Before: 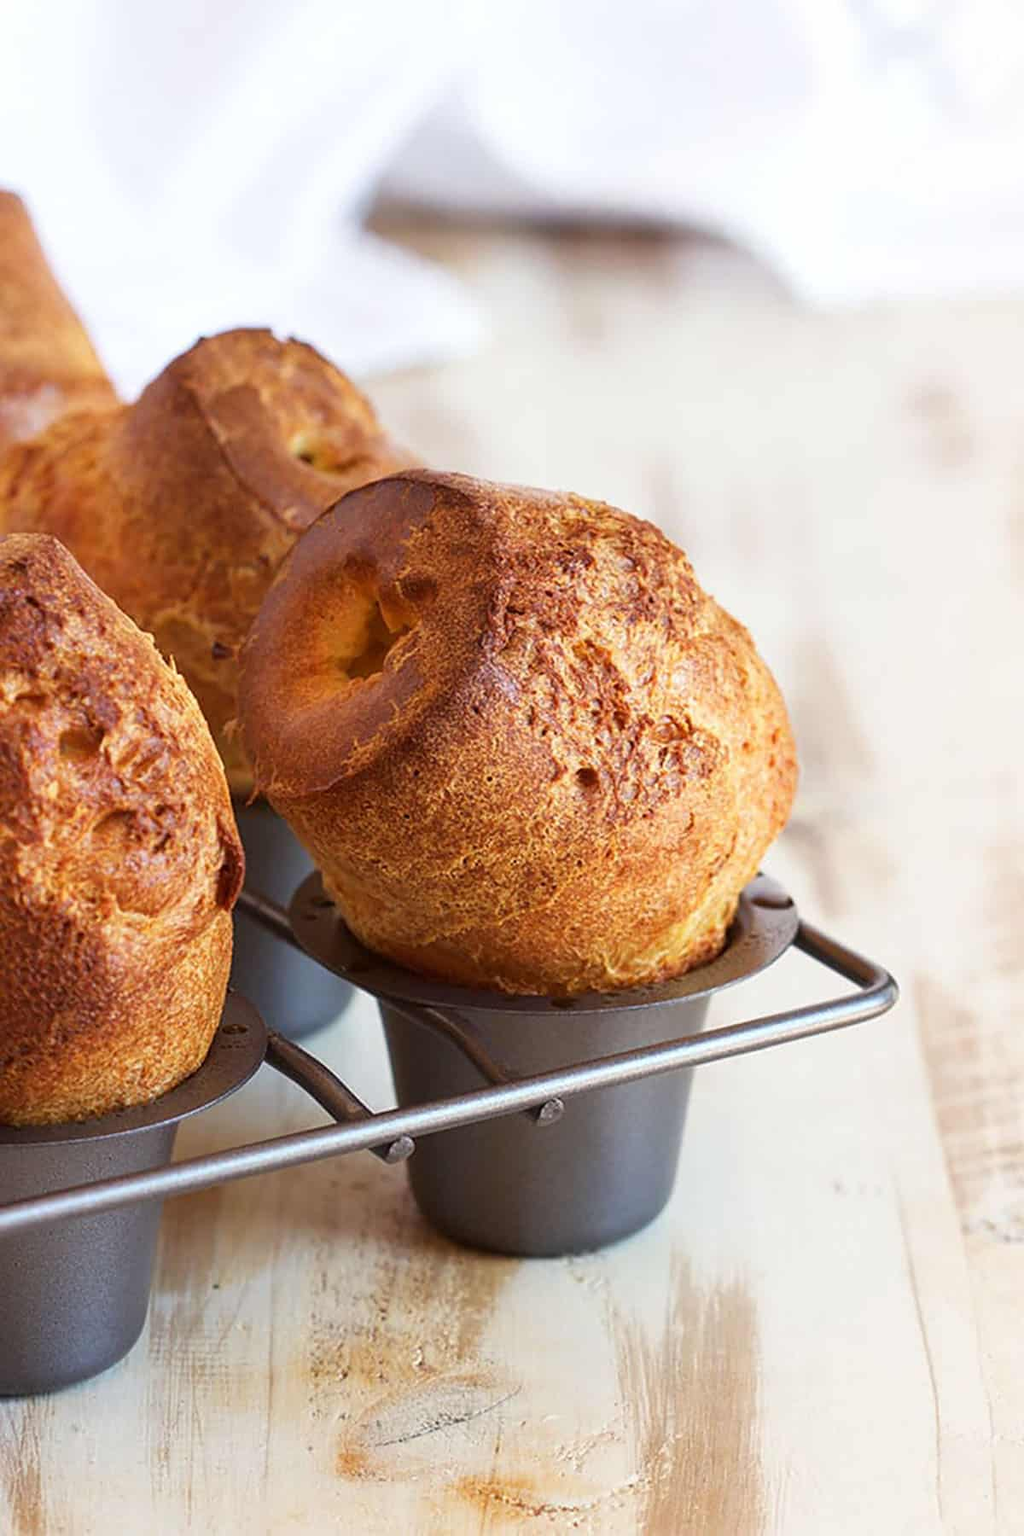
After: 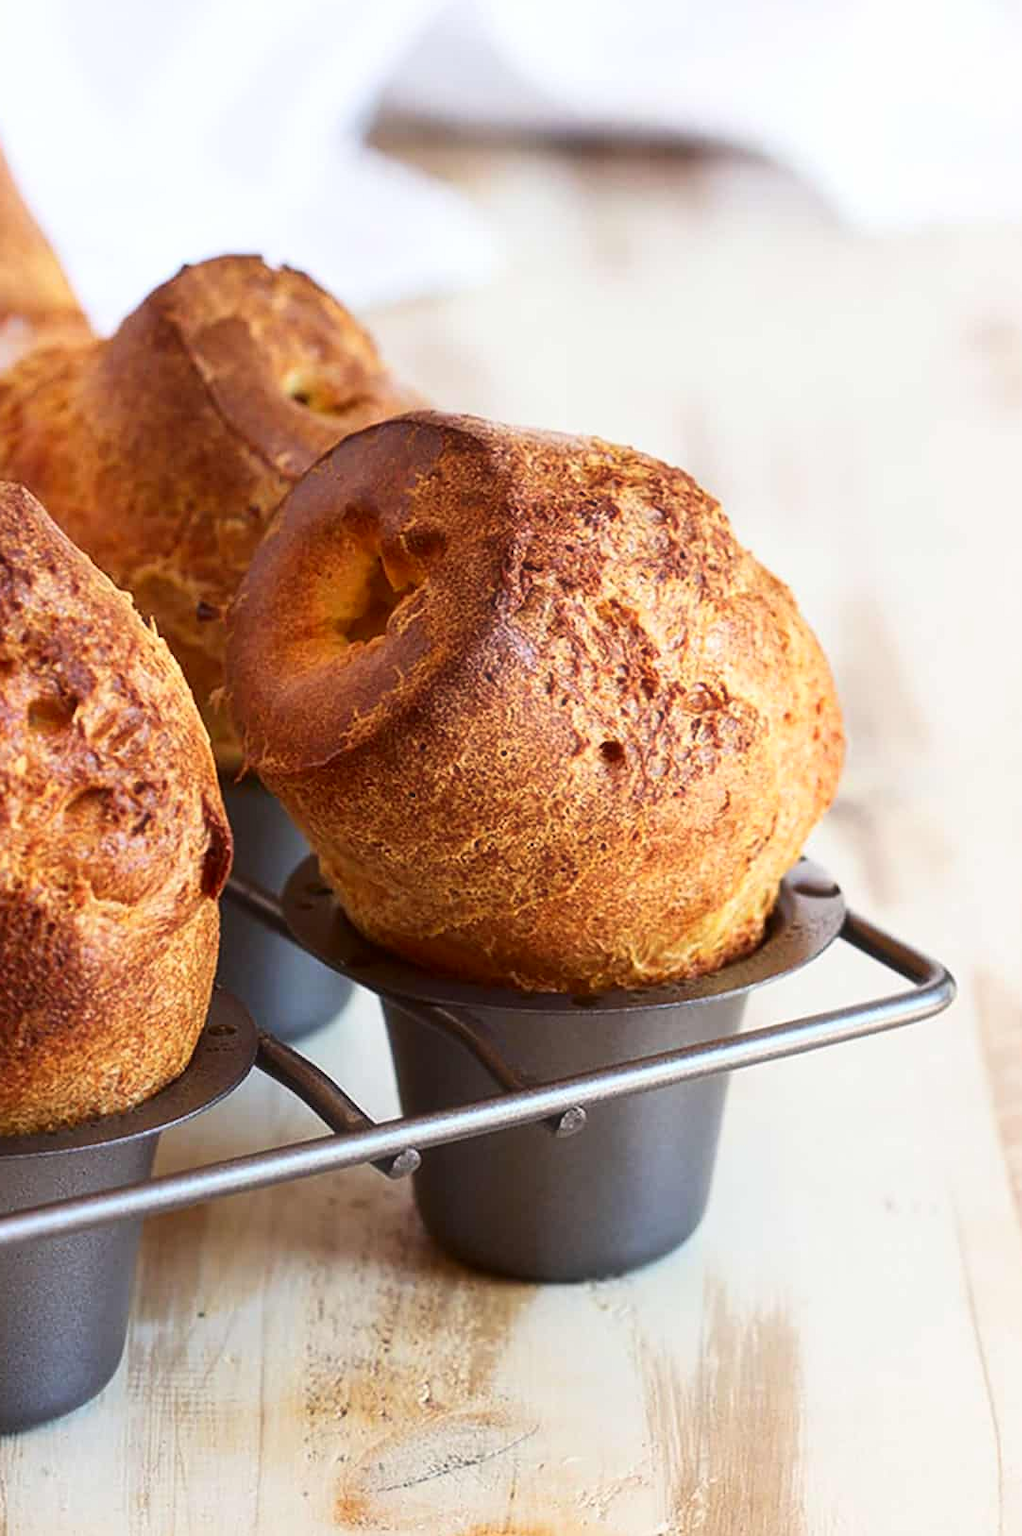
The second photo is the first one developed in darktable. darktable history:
crop: left 3.39%, top 6.406%, right 6.349%, bottom 3.174%
haze removal: strength -0.105, compatibility mode true, adaptive false
contrast brightness saturation: contrast 0.149, brightness -0.008, saturation 0.098
